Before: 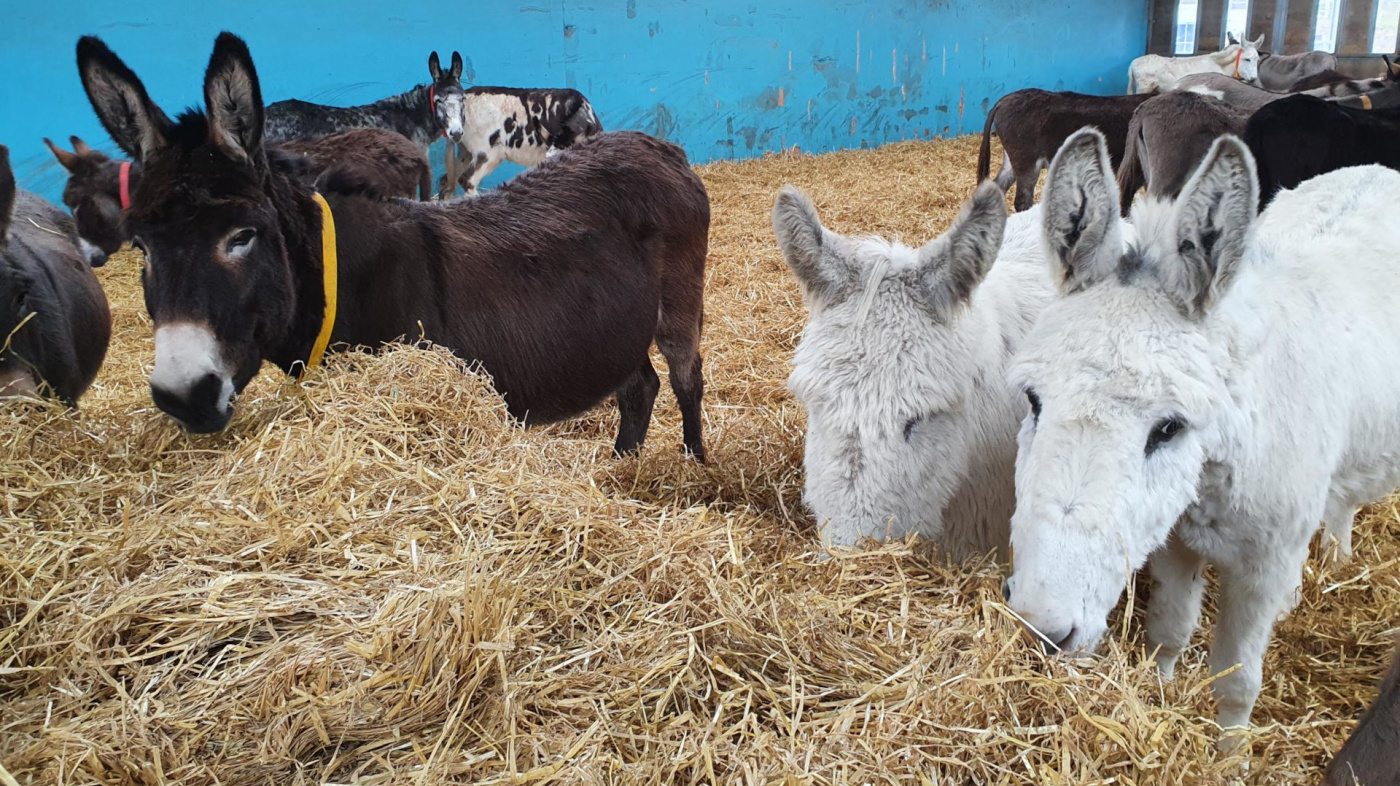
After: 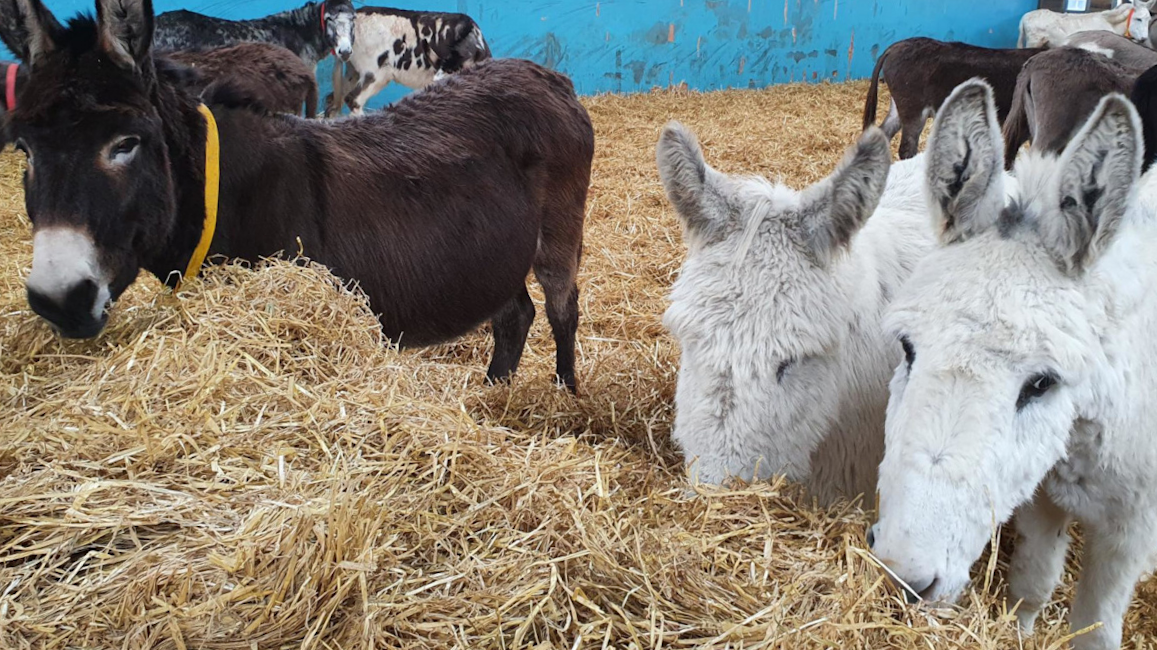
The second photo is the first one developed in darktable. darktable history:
crop and rotate: angle -2.96°, left 5.214%, top 5.177%, right 4.643%, bottom 4.582%
